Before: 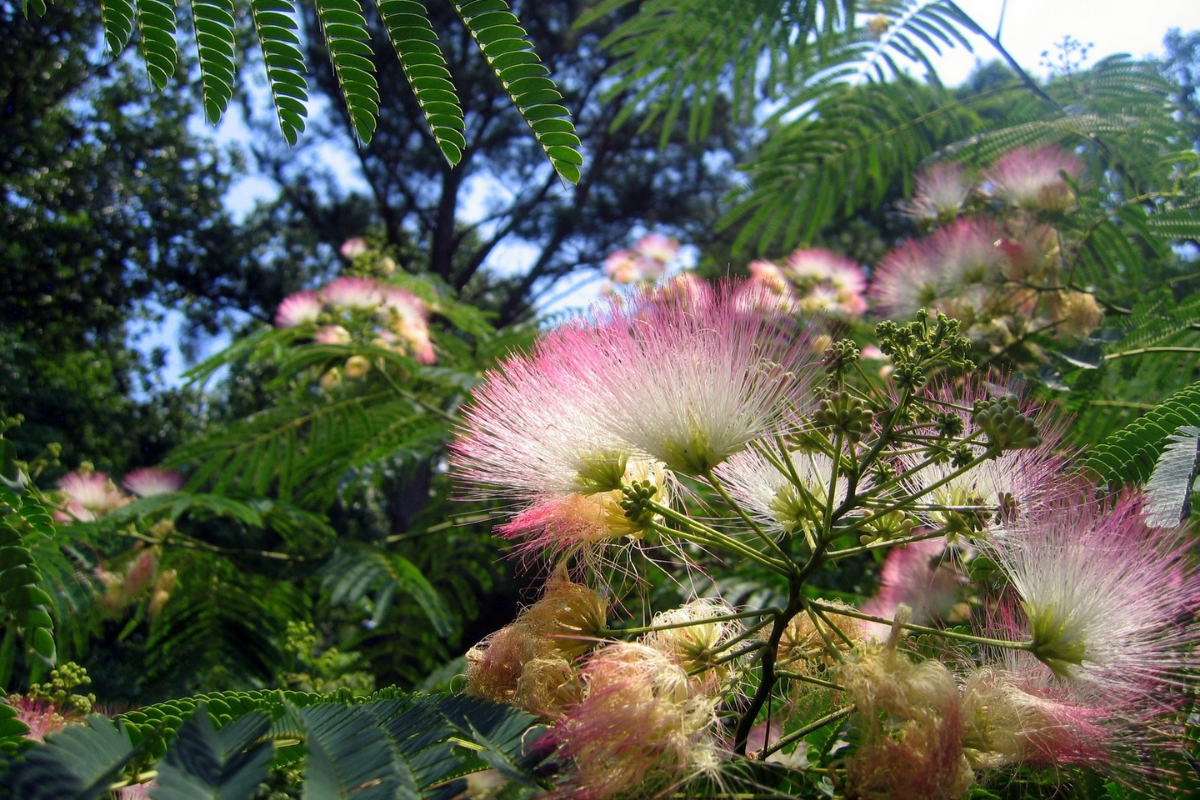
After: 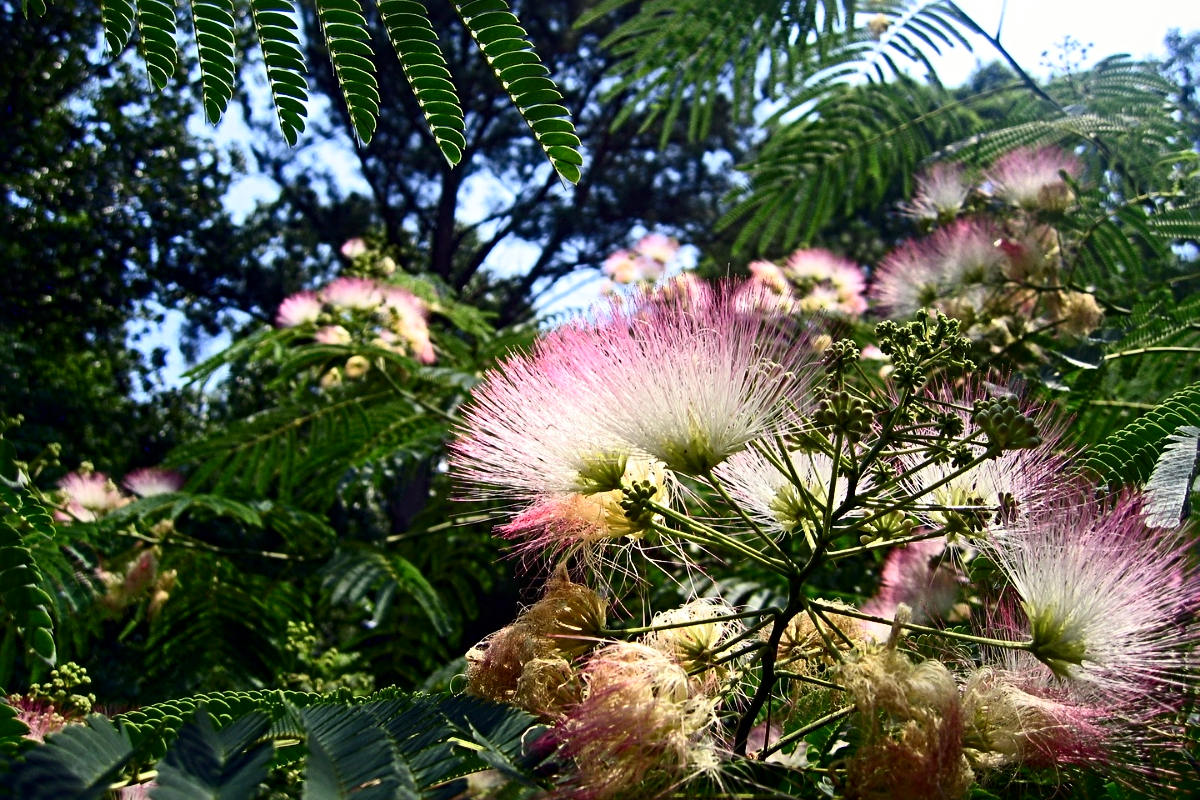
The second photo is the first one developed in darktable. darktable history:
sharpen: radius 4.883
contrast brightness saturation: contrast 0.28
